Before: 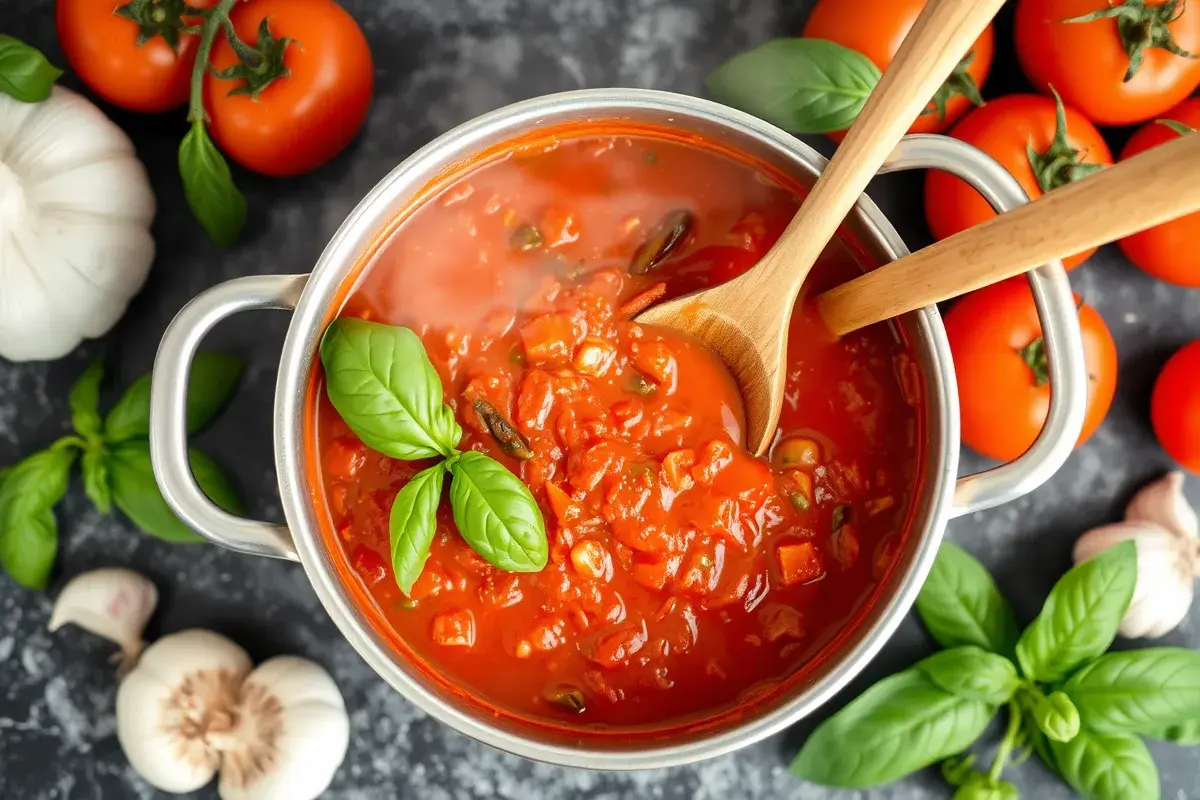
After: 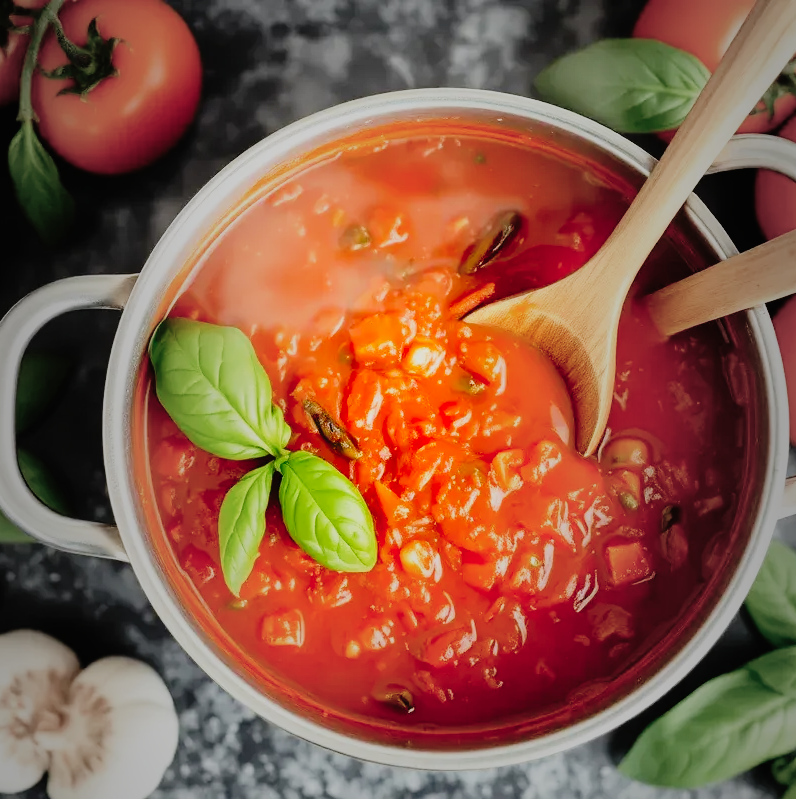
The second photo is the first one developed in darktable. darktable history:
filmic rgb: black relative exposure -7.65 EV, white relative exposure 4.56 EV, hardness 3.61, preserve chrominance max RGB, color science v6 (2022), iterations of high-quality reconstruction 0, contrast in shadows safe, contrast in highlights safe
vignetting: fall-off start 17.33%, fall-off radius 137.42%, width/height ratio 0.621, shape 0.585
crop and rotate: left 14.33%, right 19.28%
tone curve: curves: ch0 [(0, 0.014) (0.17, 0.099) (0.392, 0.438) (0.725, 0.828) (0.872, 0.918) (1, 0.981)]; ch1 [(0, 0) (0.402, 0.36) (0.489, 0.491) (0.5, 0.503) (0.515, 0.52) (0.545, 0.572) (0.615, 0.662) (0.701, 0.725) (1, 1)]; ch2 [(0, 0) (0.42, 0.458) (0.485, 0.499) (0.503, 0.503) (0.531, 0.542) (0.561, 0.594) (0.644, 0.694) (0.717, 0.753) (1, 0.991)], preserve colors none
